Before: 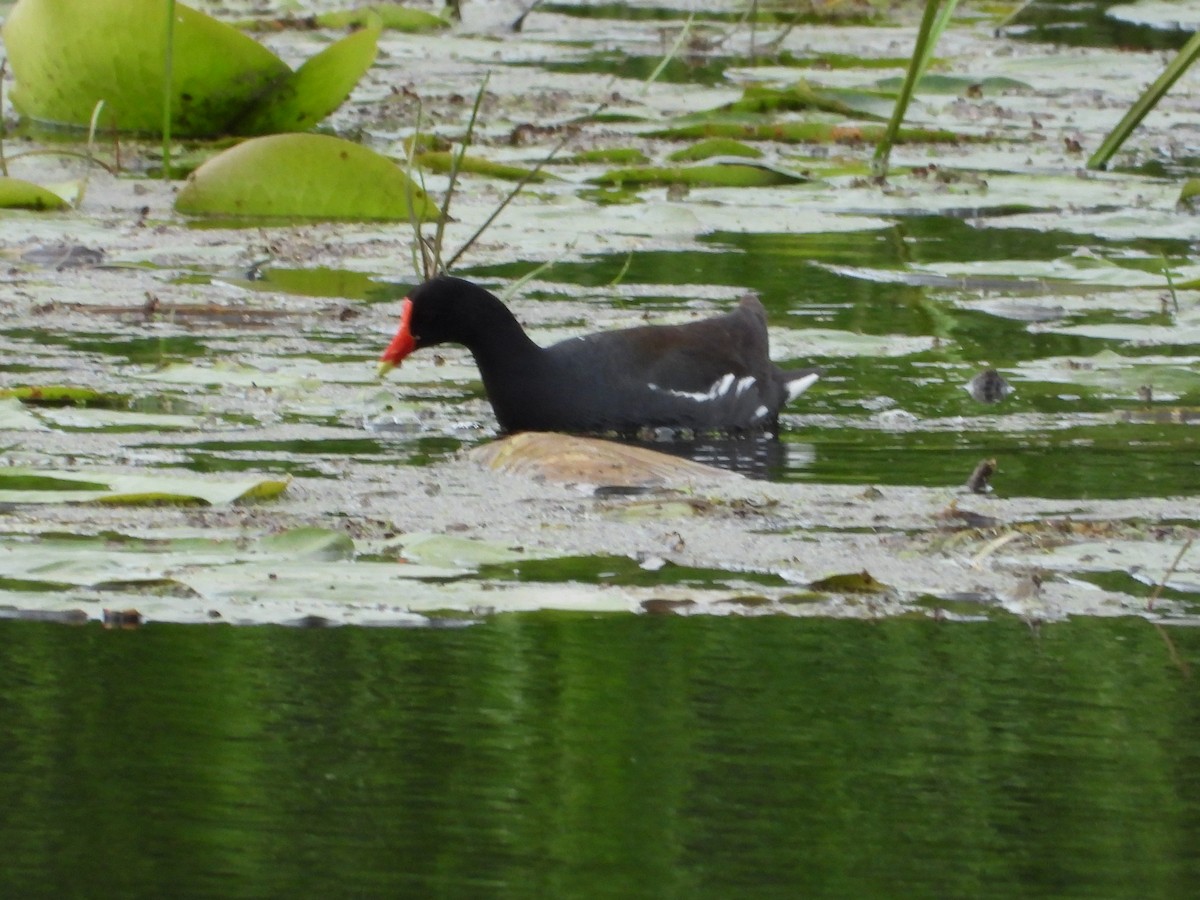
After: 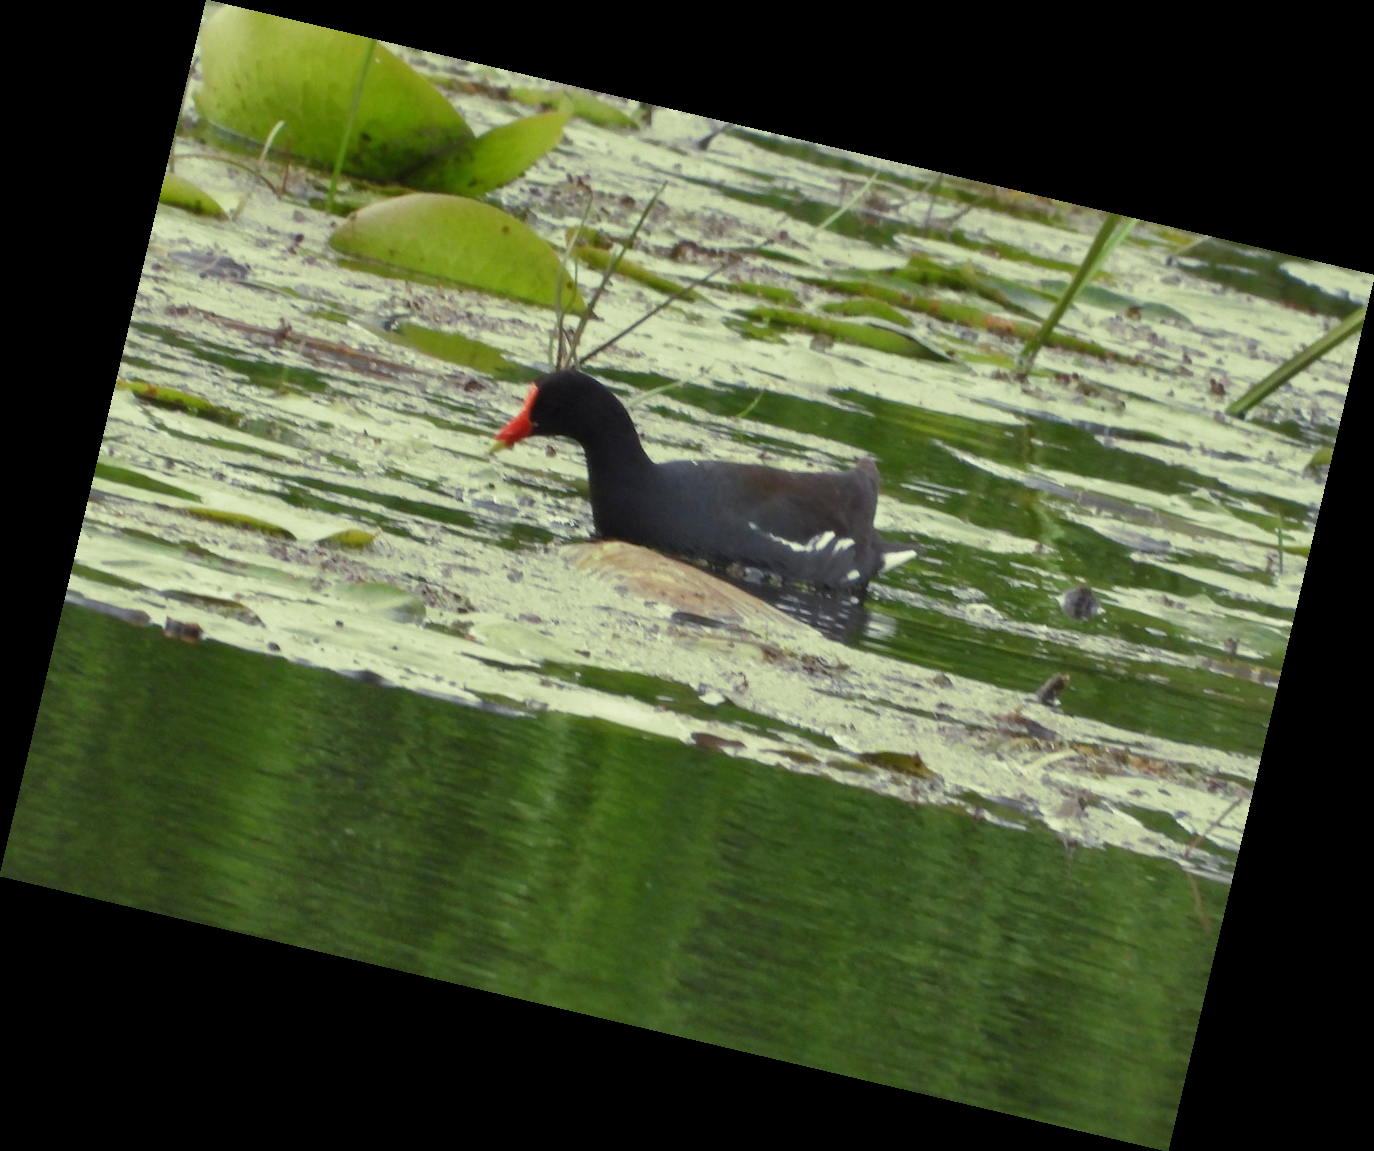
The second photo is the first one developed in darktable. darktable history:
shadows and highlights: shadows 43.06, highlights 6.94
rotate and perspective: rotation 13.27°, automatic cropping off
split-toning: shadows › hue 290.82°, shadows › saturation 0.34, highlights › saturation 0.38, balance 0, compress 50%
